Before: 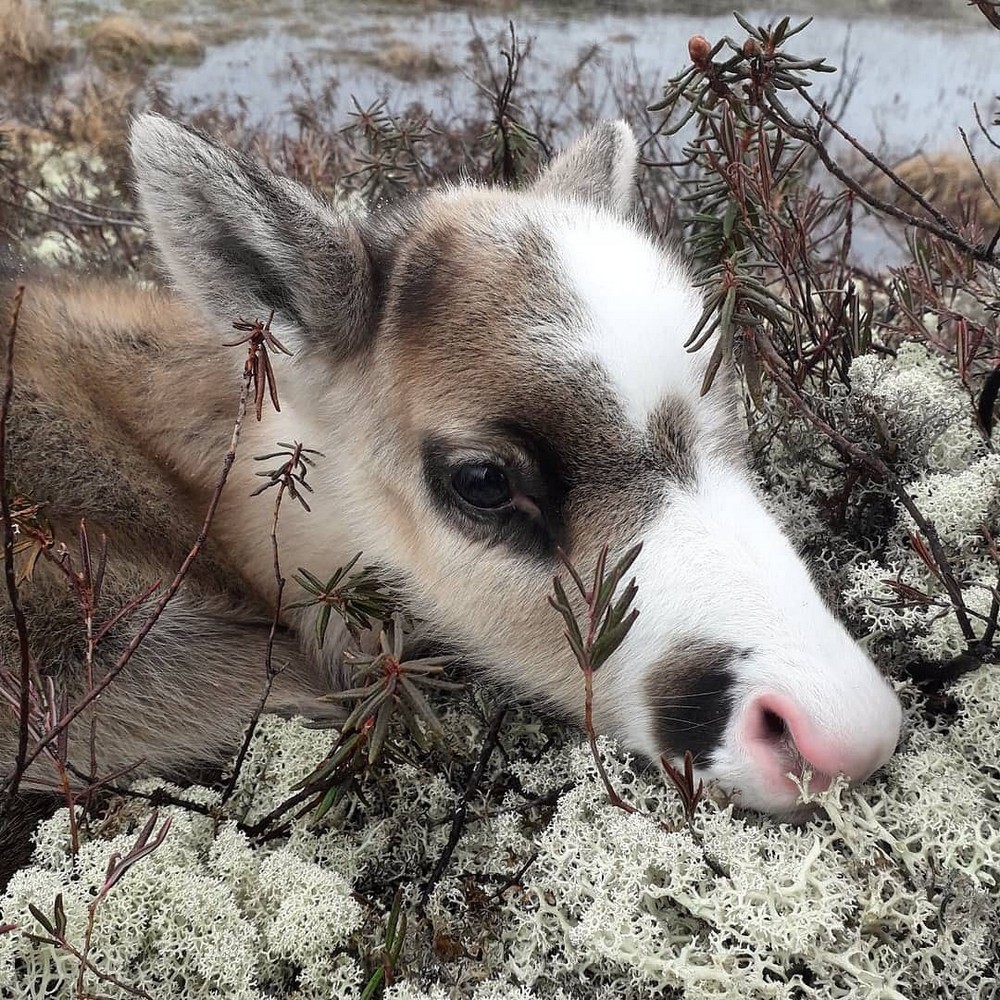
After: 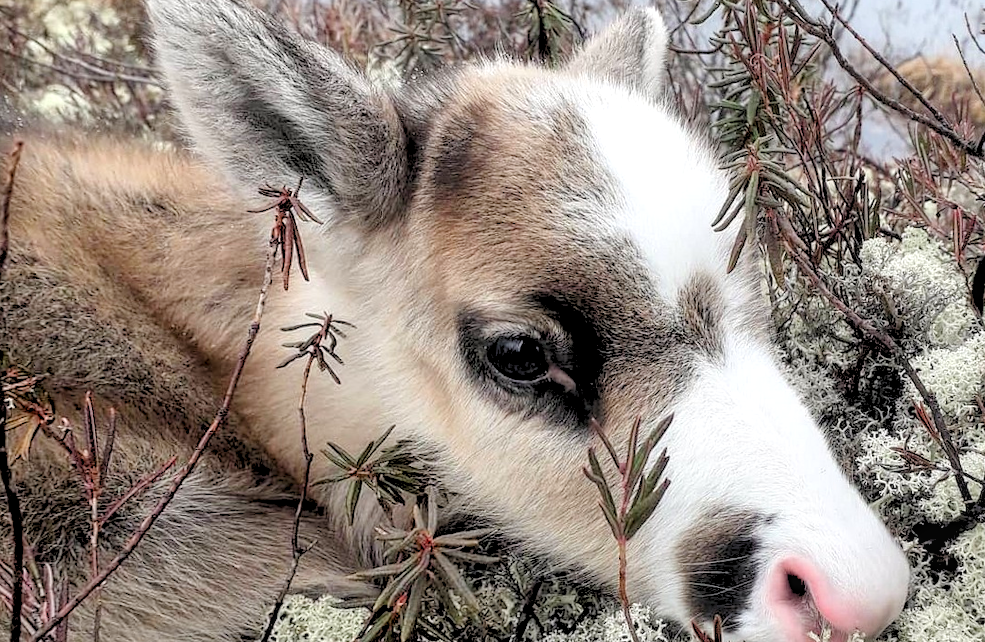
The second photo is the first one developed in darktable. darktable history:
levels: levels [0.093, 0.434, 0.988]
crop and rotate: top 8.293%, bottom 20.996%
rotate and perspective: rotation -0.013°, lens shift (vertical) -0.027, lens shift (horizontal) 0.178, crop left 0.016, crop right 0.989, crop top 0.082, crop bottom 0.918
local contrast: detail 130%
